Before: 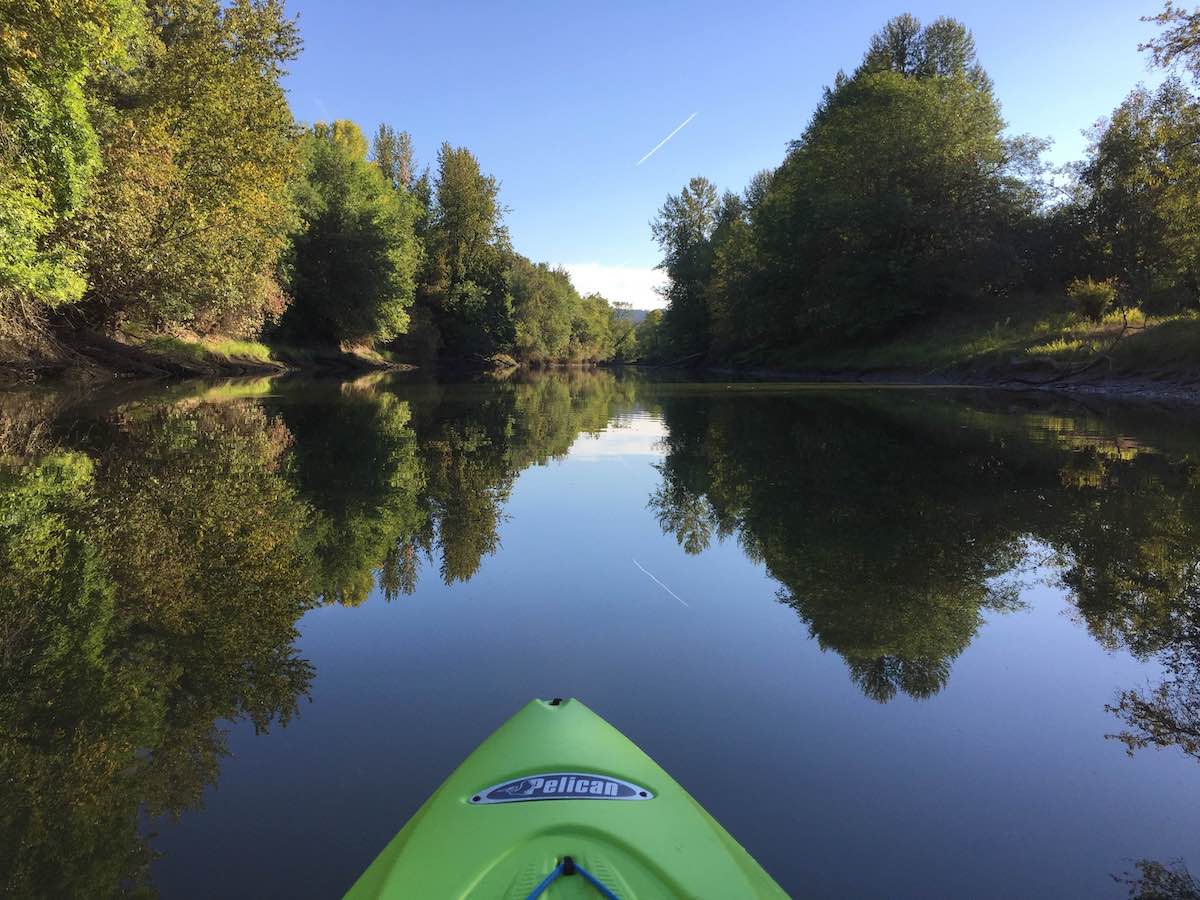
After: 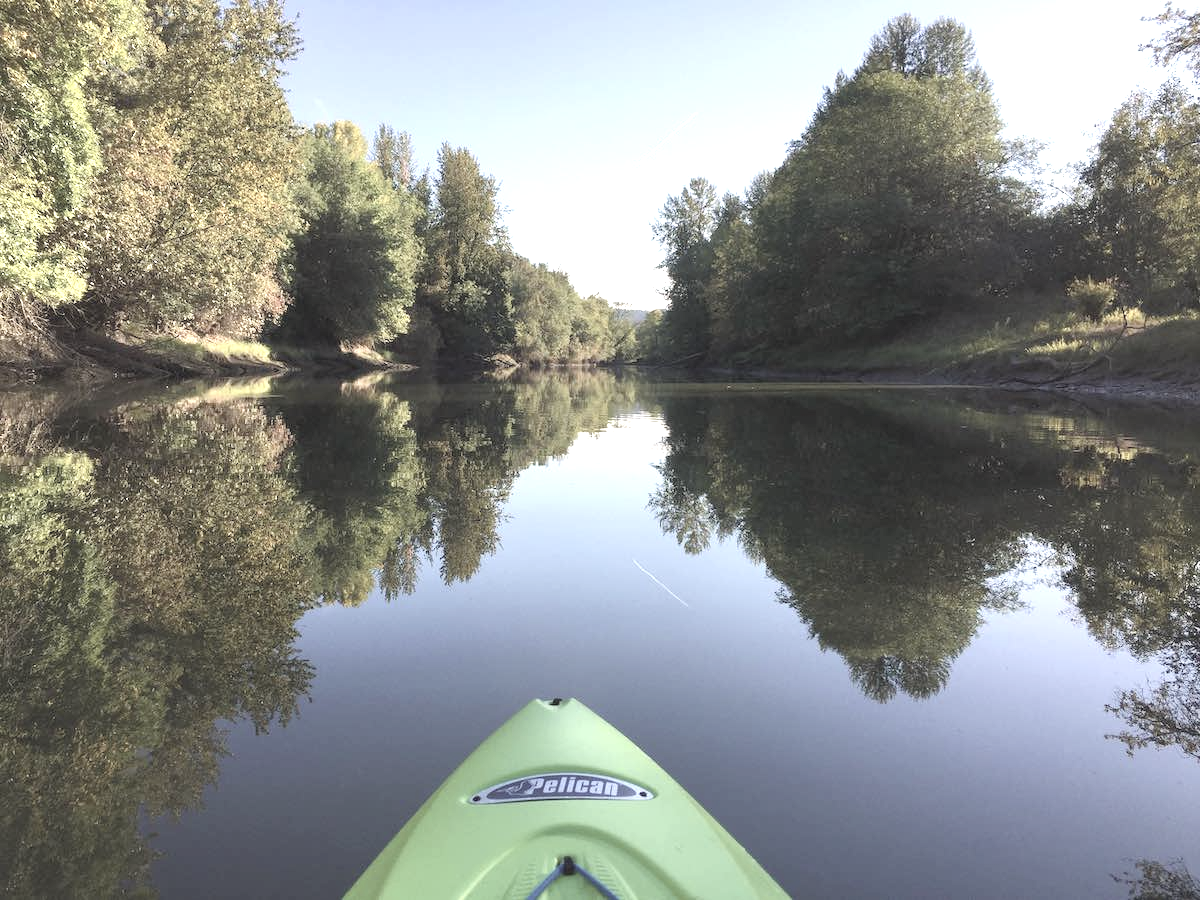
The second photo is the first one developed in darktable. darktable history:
exposure: exposure 0.6 EV, compensate highlight preservation false
contrast brightness saturation: brightness 0.18, saturation -0.5
color balance rgb: shadows lift › chroma 1%, shadows lift › hue 28.8°, power › hue 60°, highlights gain › chroma 1%, highlights gain › hue 60°, global offset › luminance 0.25%, perceptual saturation grading › highlights -20%, perceptual saturation grading › shadows 20%, perceptual brilliance grading › highlights 10%, perceptual brilliance grading › shadows -5%, global vibrance 19.67%
